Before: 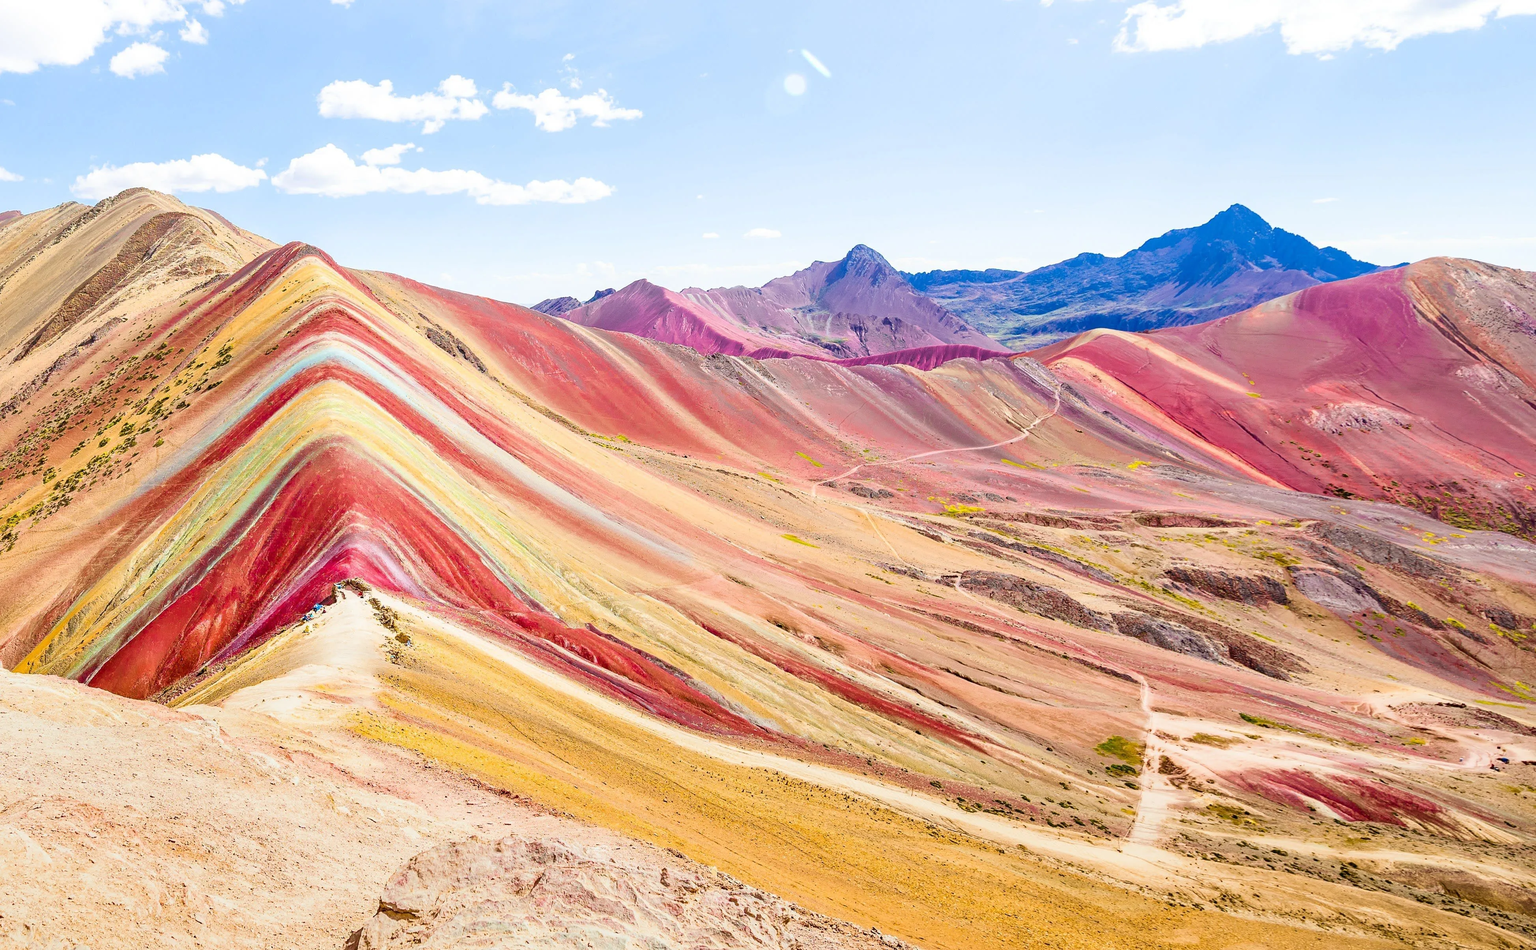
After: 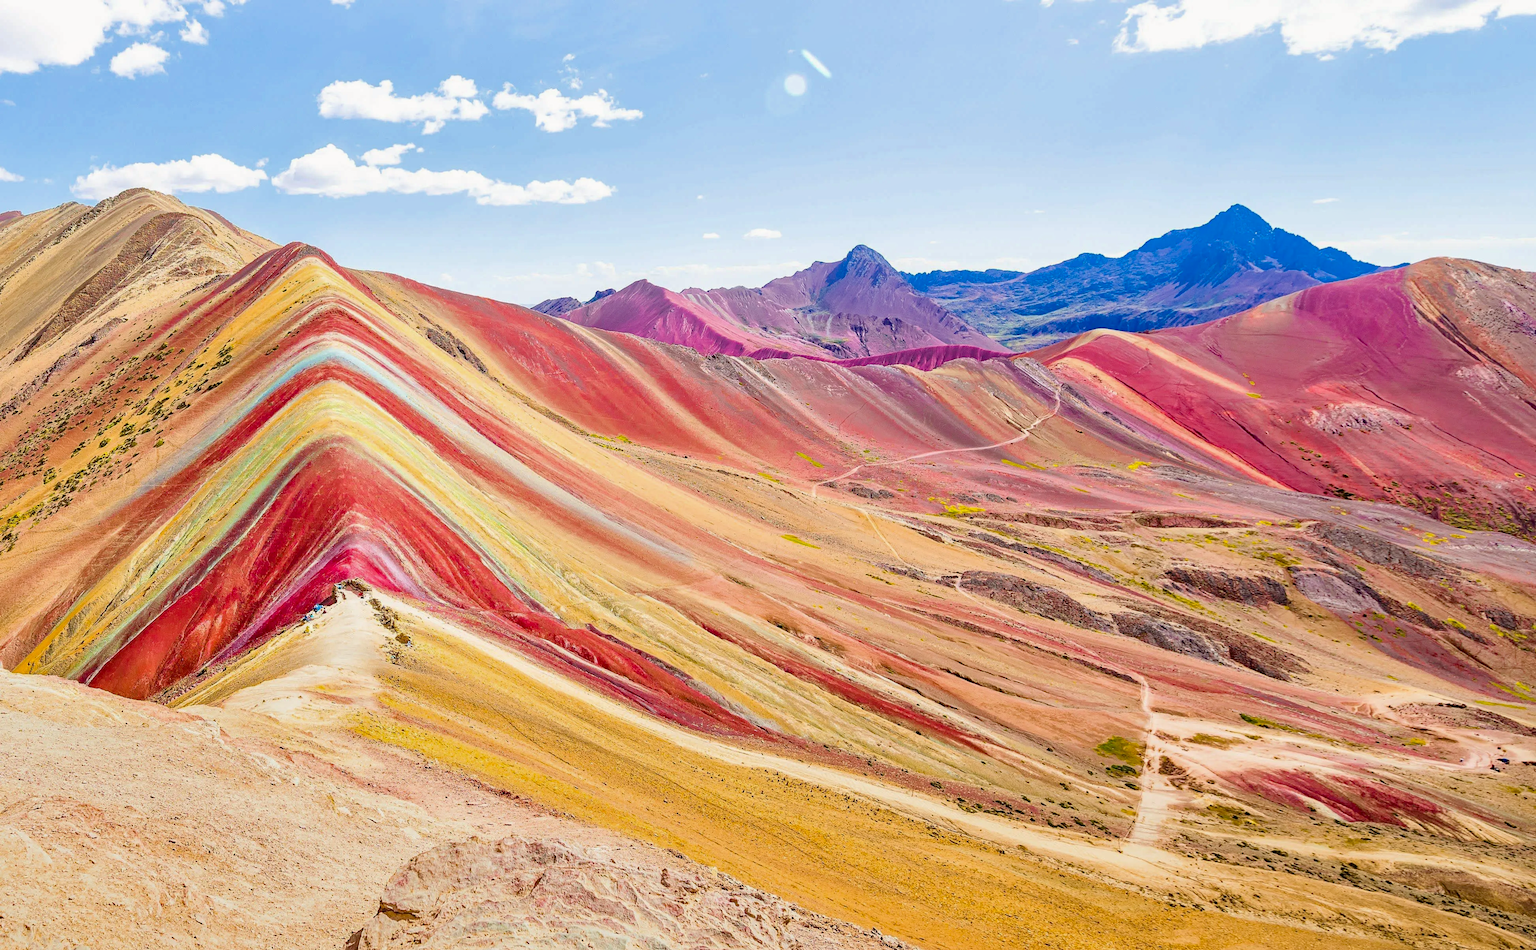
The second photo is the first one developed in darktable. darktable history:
haze removal: strength 0.29, distance 0.25, compatibility mode true, adaptive false
shadows and highlights: shadows -20, white point adjustment -2, highlights -35
tone equalizer: on, module defaults
